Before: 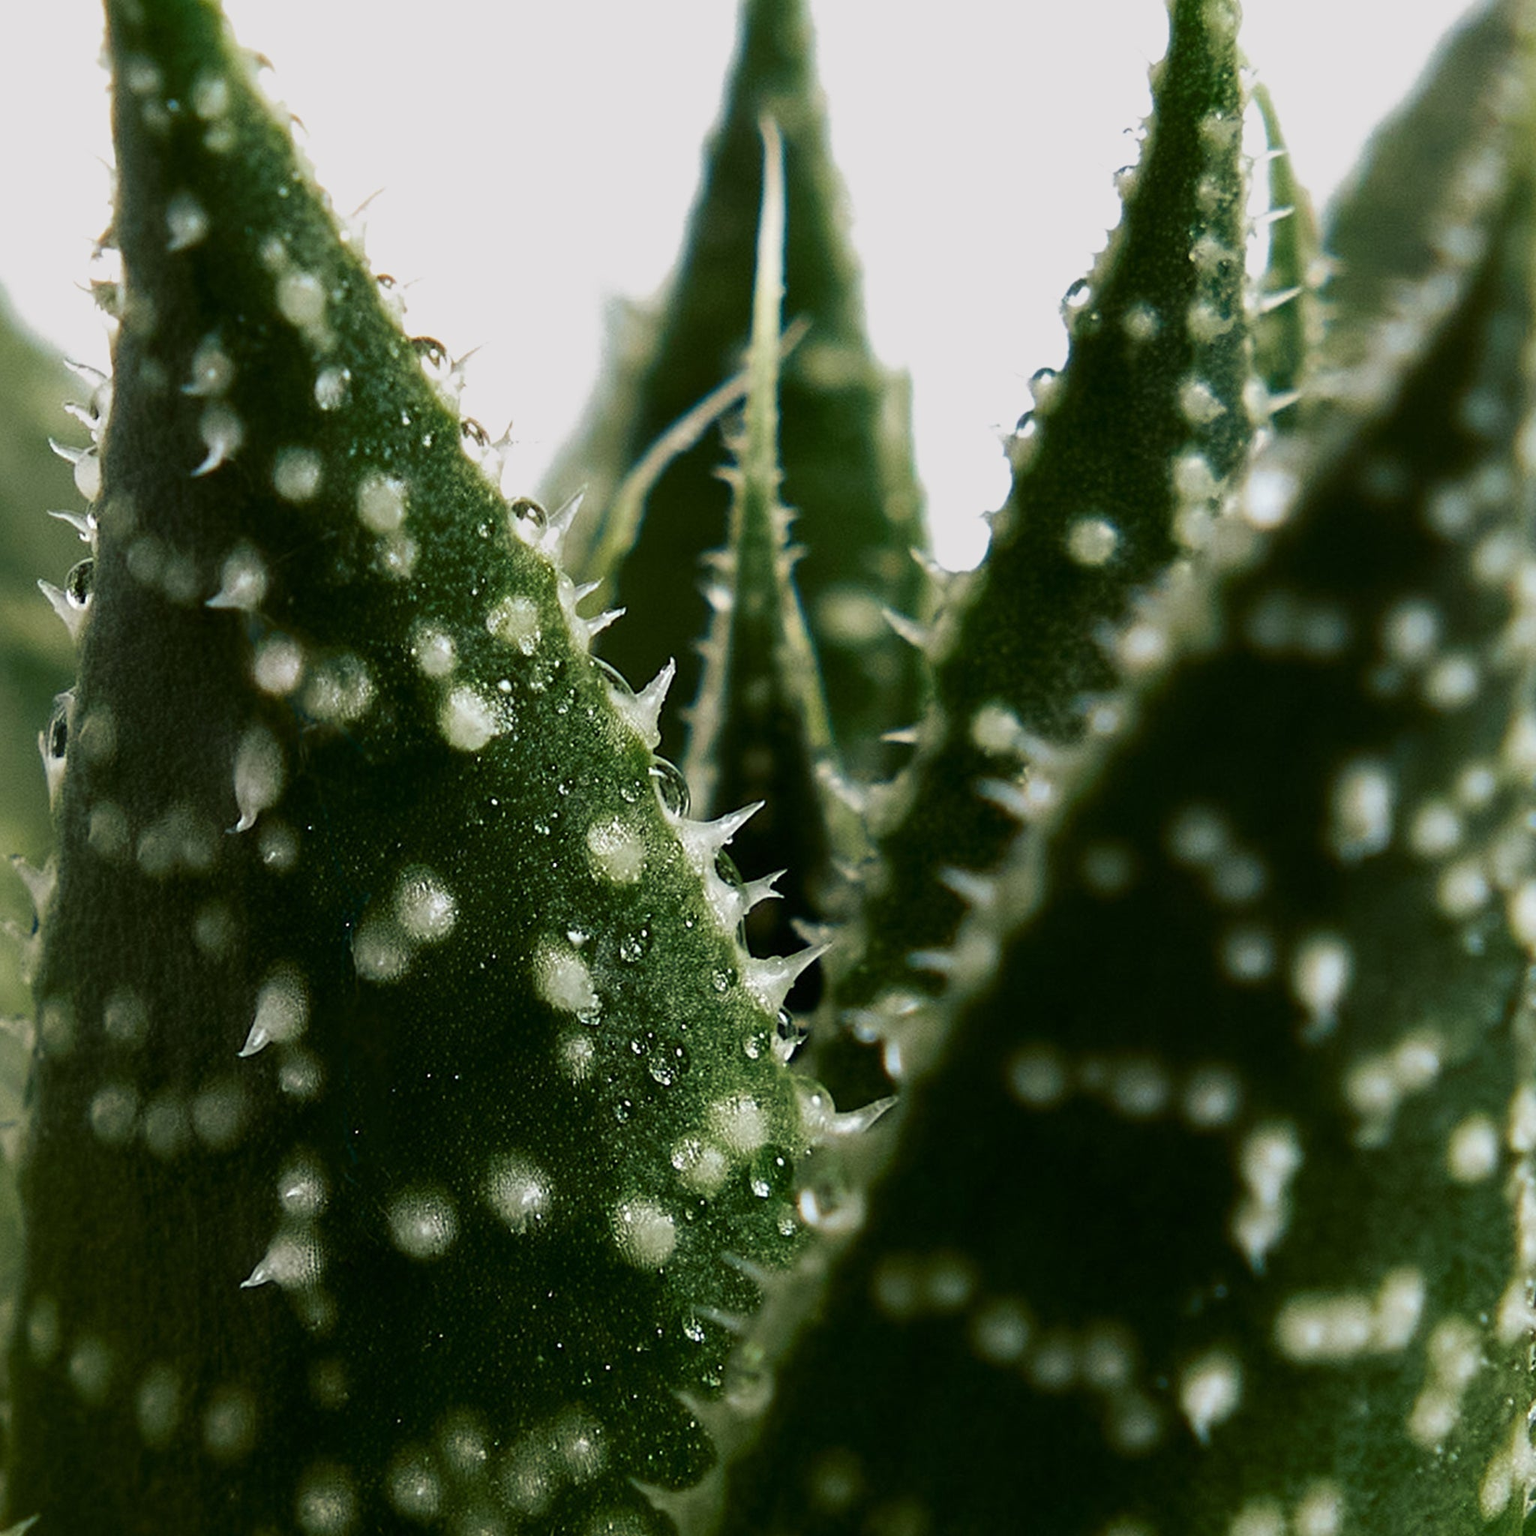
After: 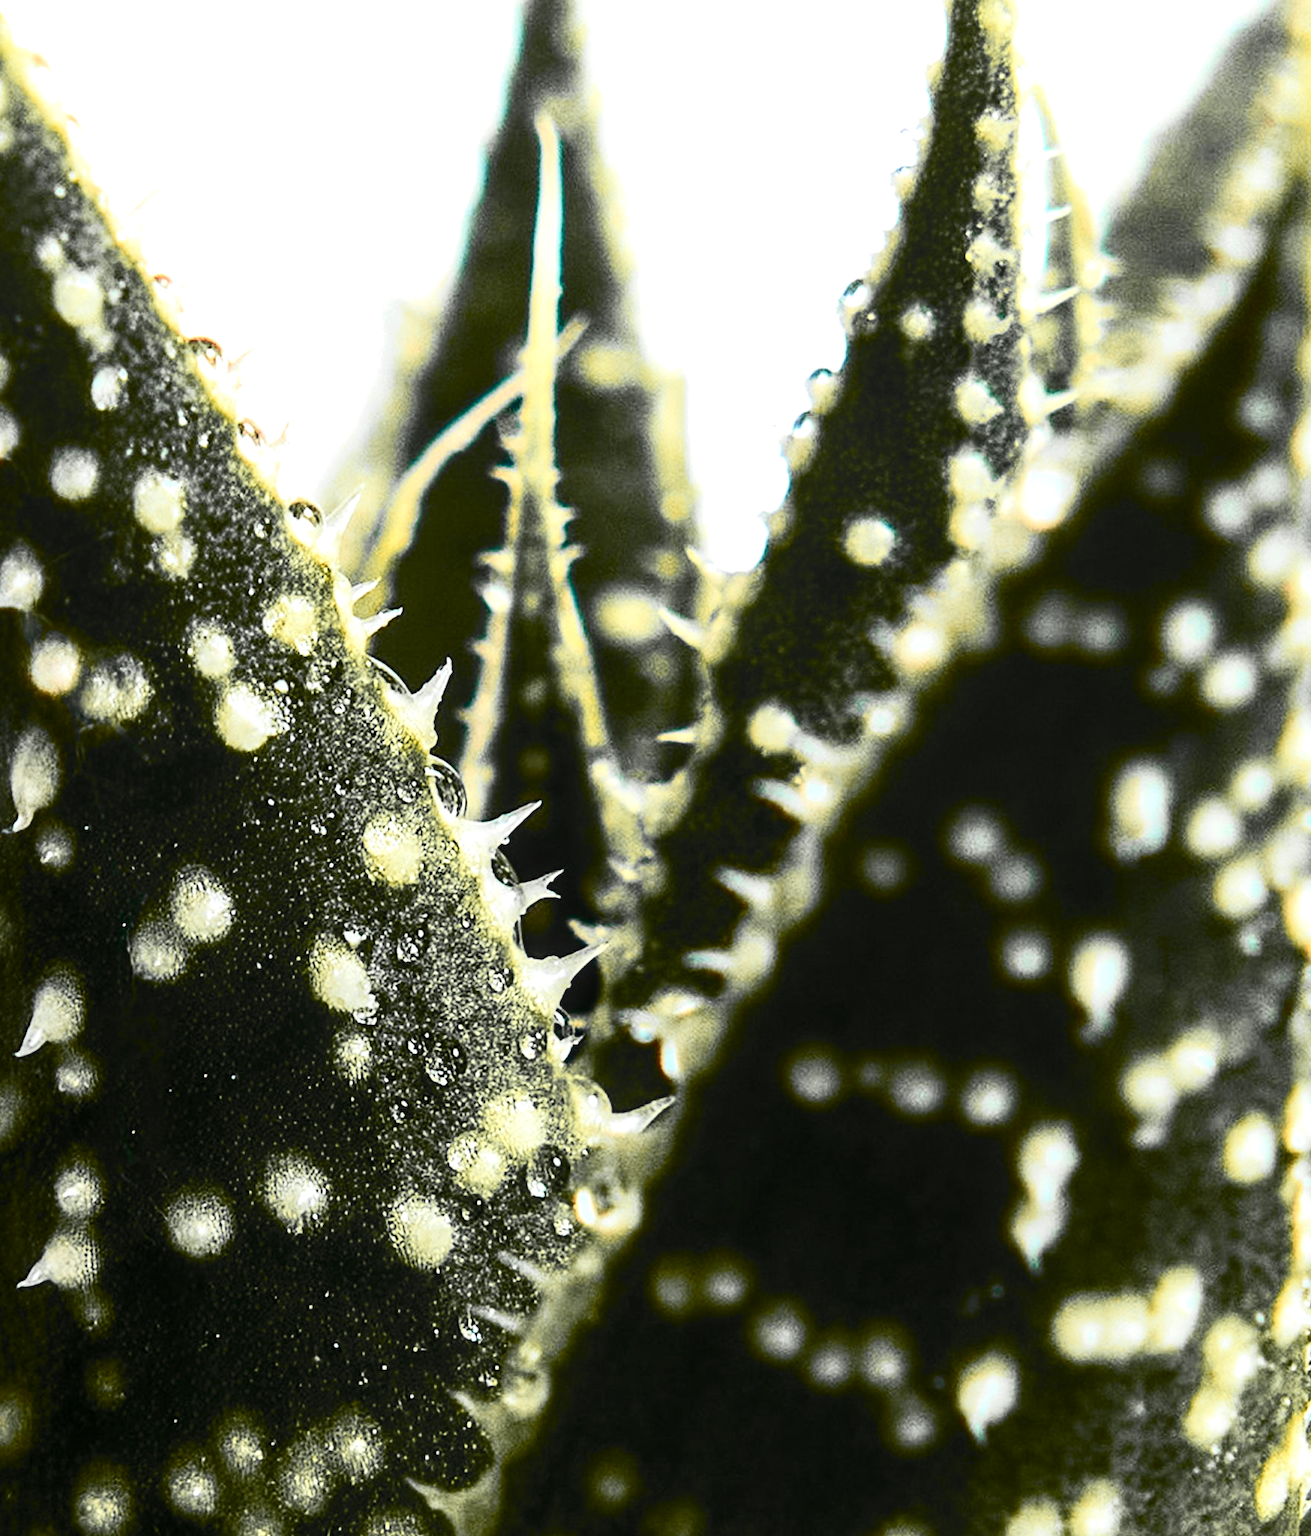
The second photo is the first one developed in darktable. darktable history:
exposure: black level correction 0.001, exposure 1.129 EV, compensate exposure bias true, compensate highlight preservation false
crop and rotate: left 14.584%
contrast brightness saturation: contrast 0.4, brightness 0.05, saturation 0.25
color zones: curves: ch1 [(0.29, 0.492) (0.373, 0.185) (0.509, 0.481)]; ch2 [(0.25, 0.462) (0.749, 0.457)], mix 40.67%
local contrast: on, module defaults
